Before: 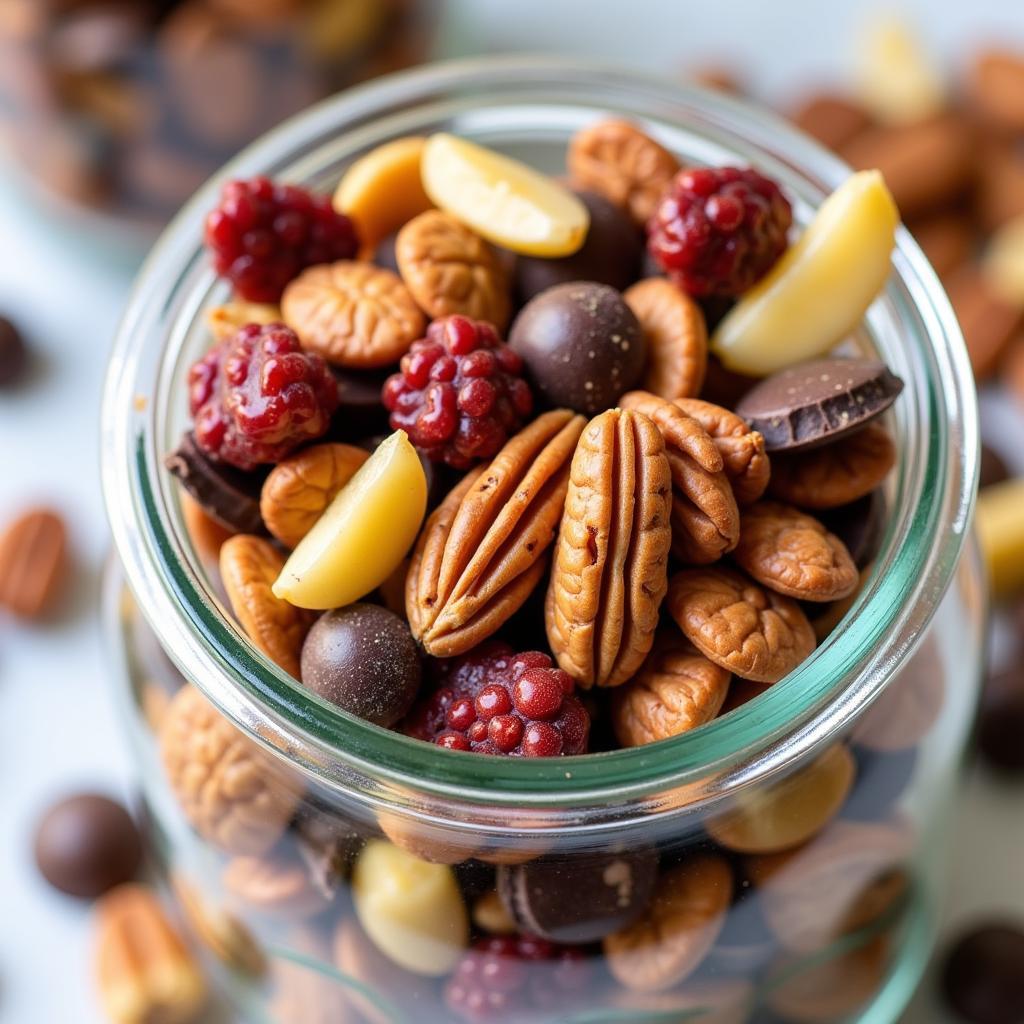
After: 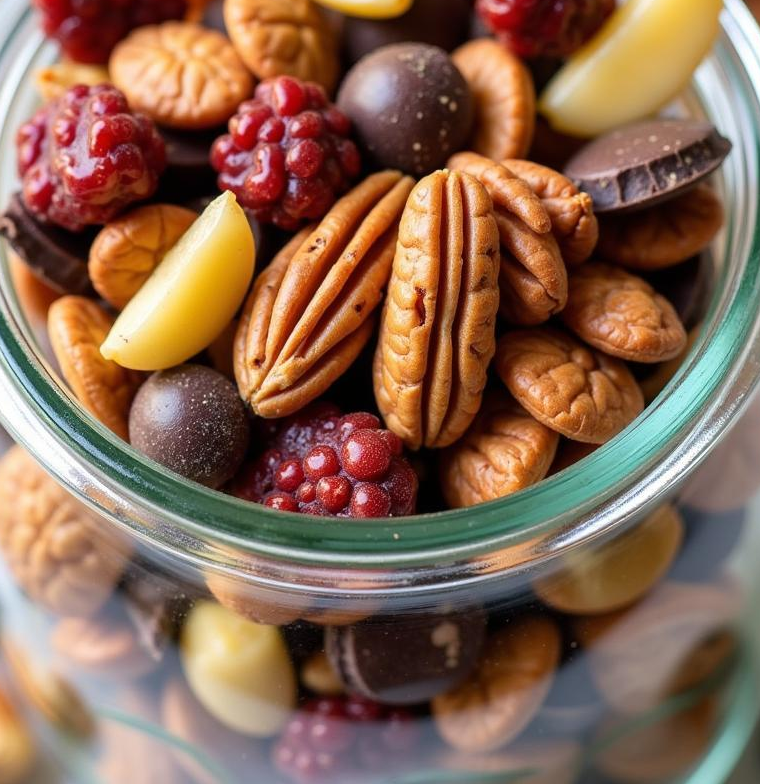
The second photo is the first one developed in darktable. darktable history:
crop: left 16.884%, top 23.347%, right 8.85%
